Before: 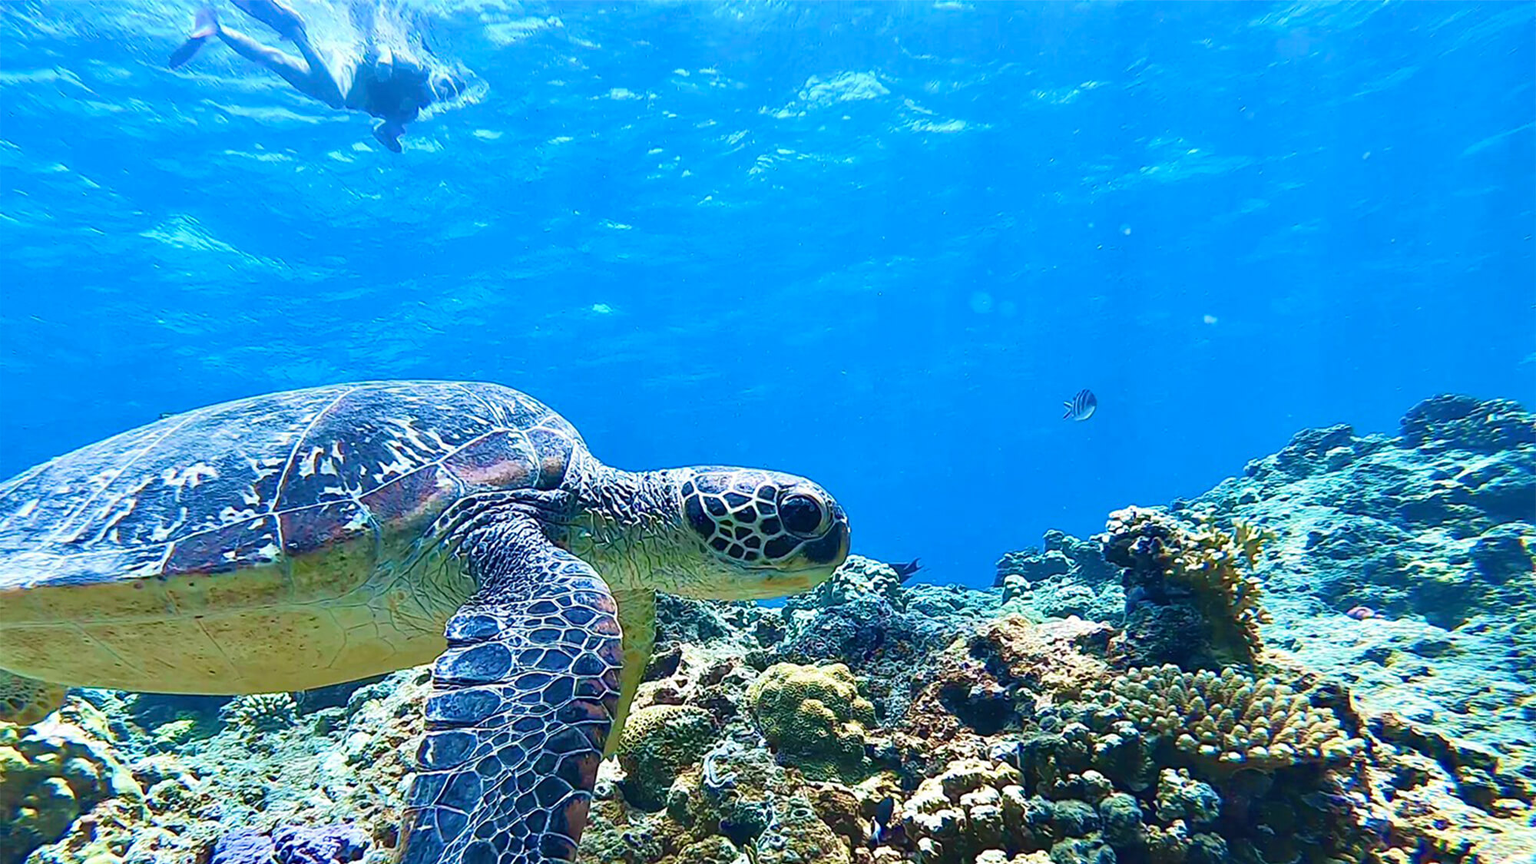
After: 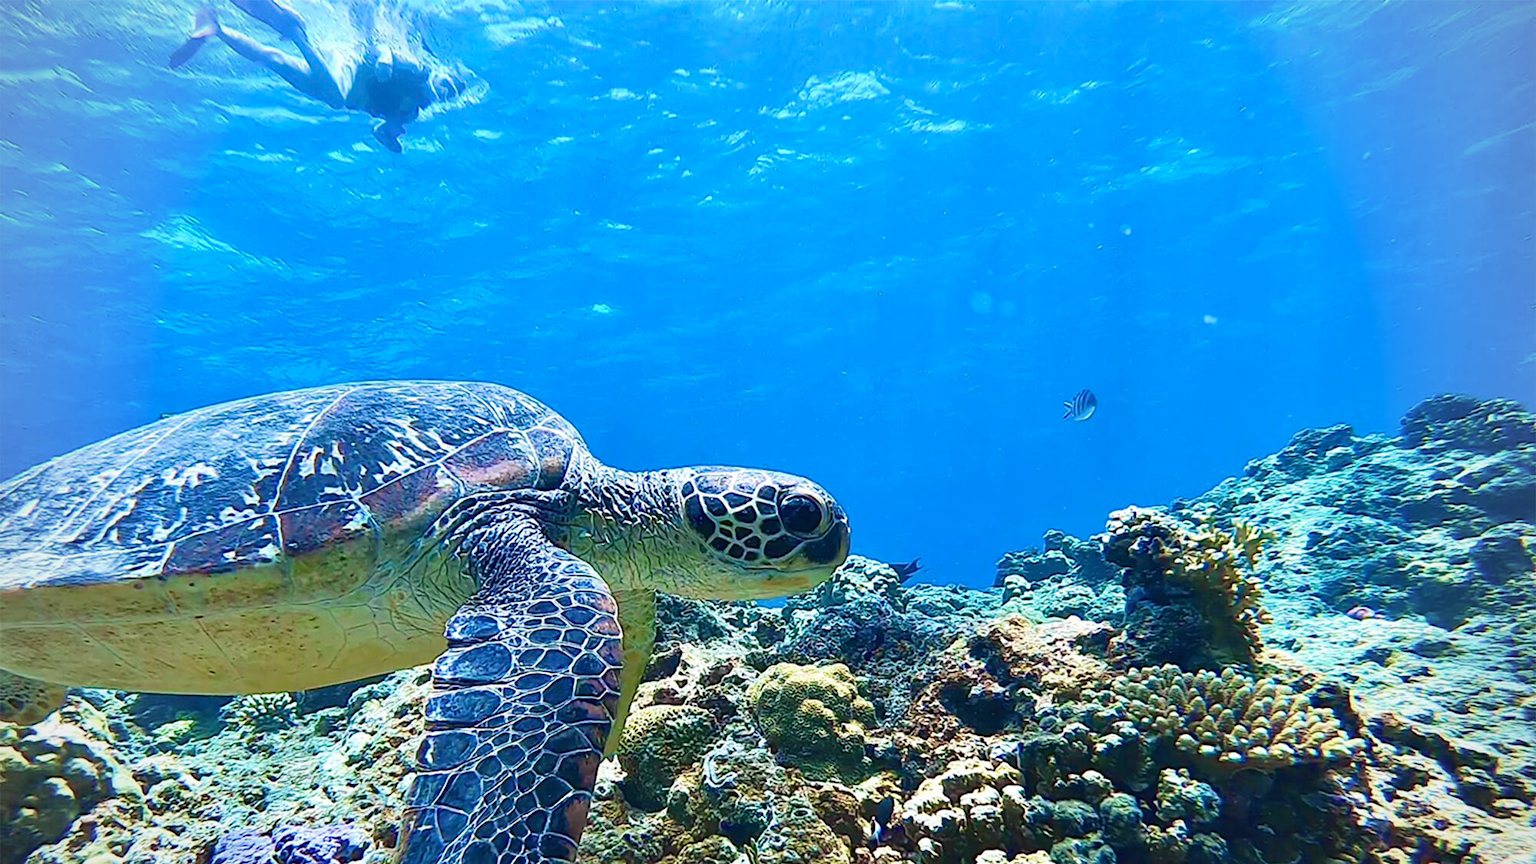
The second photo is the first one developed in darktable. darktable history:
vignetting: brightness -0.322
